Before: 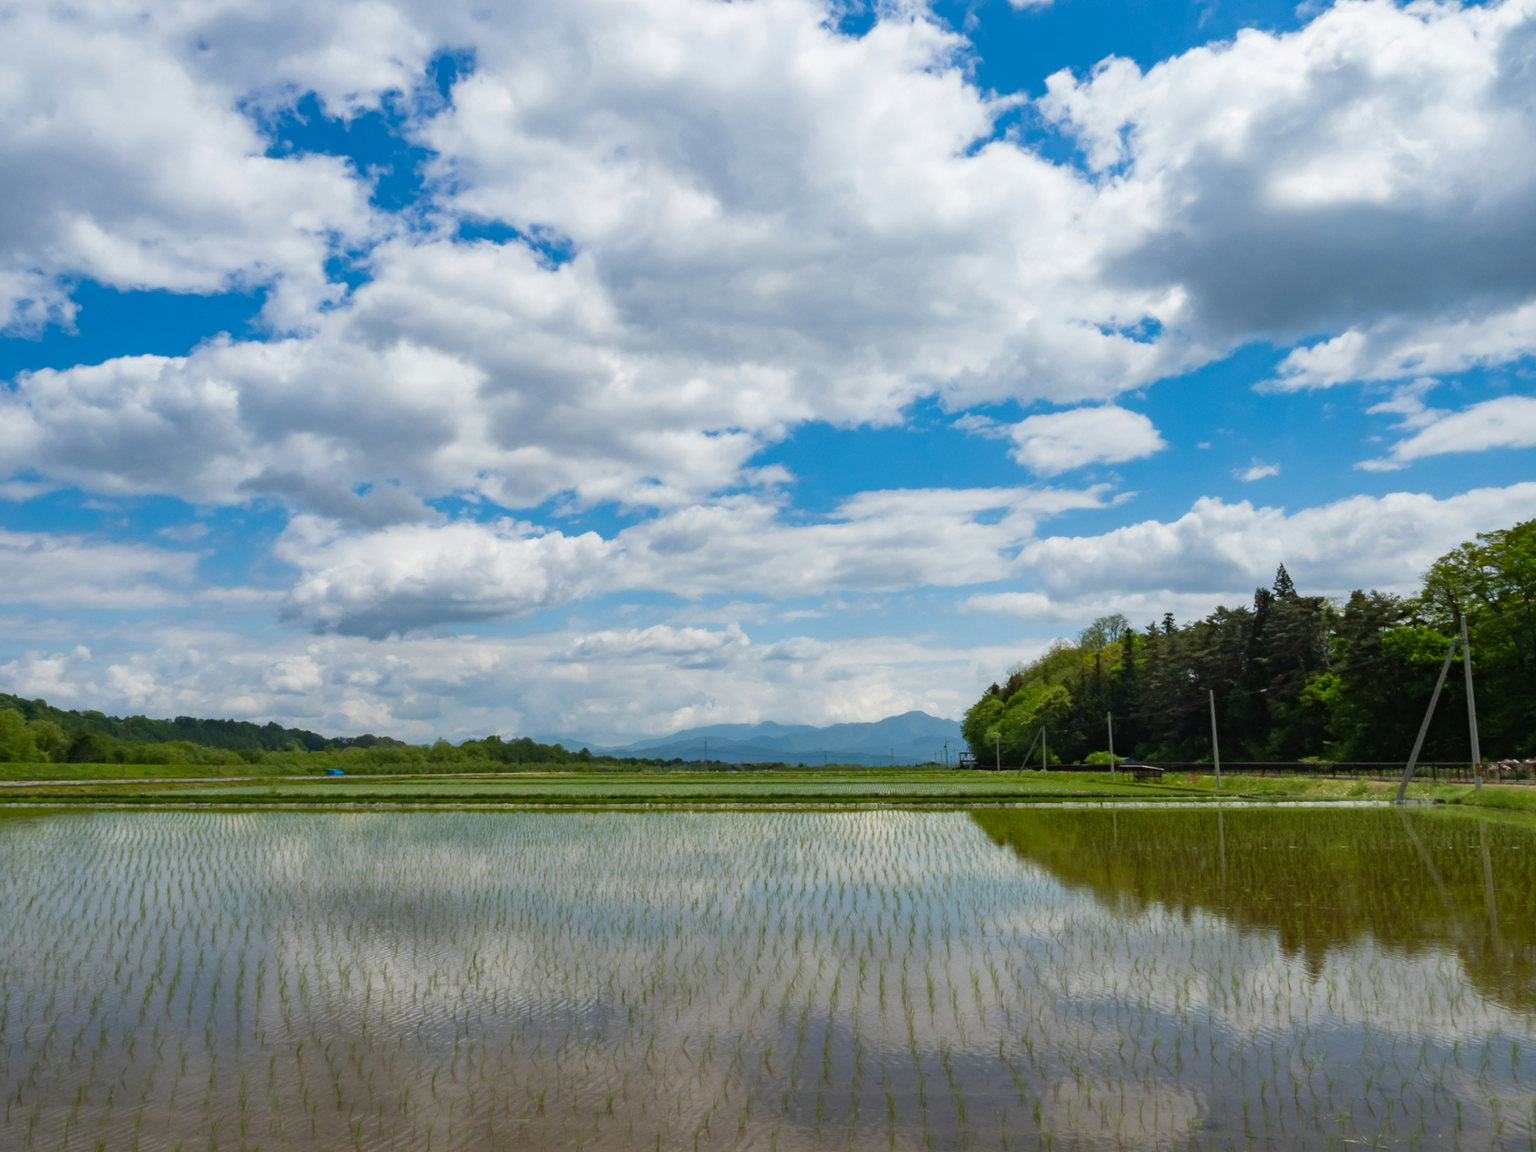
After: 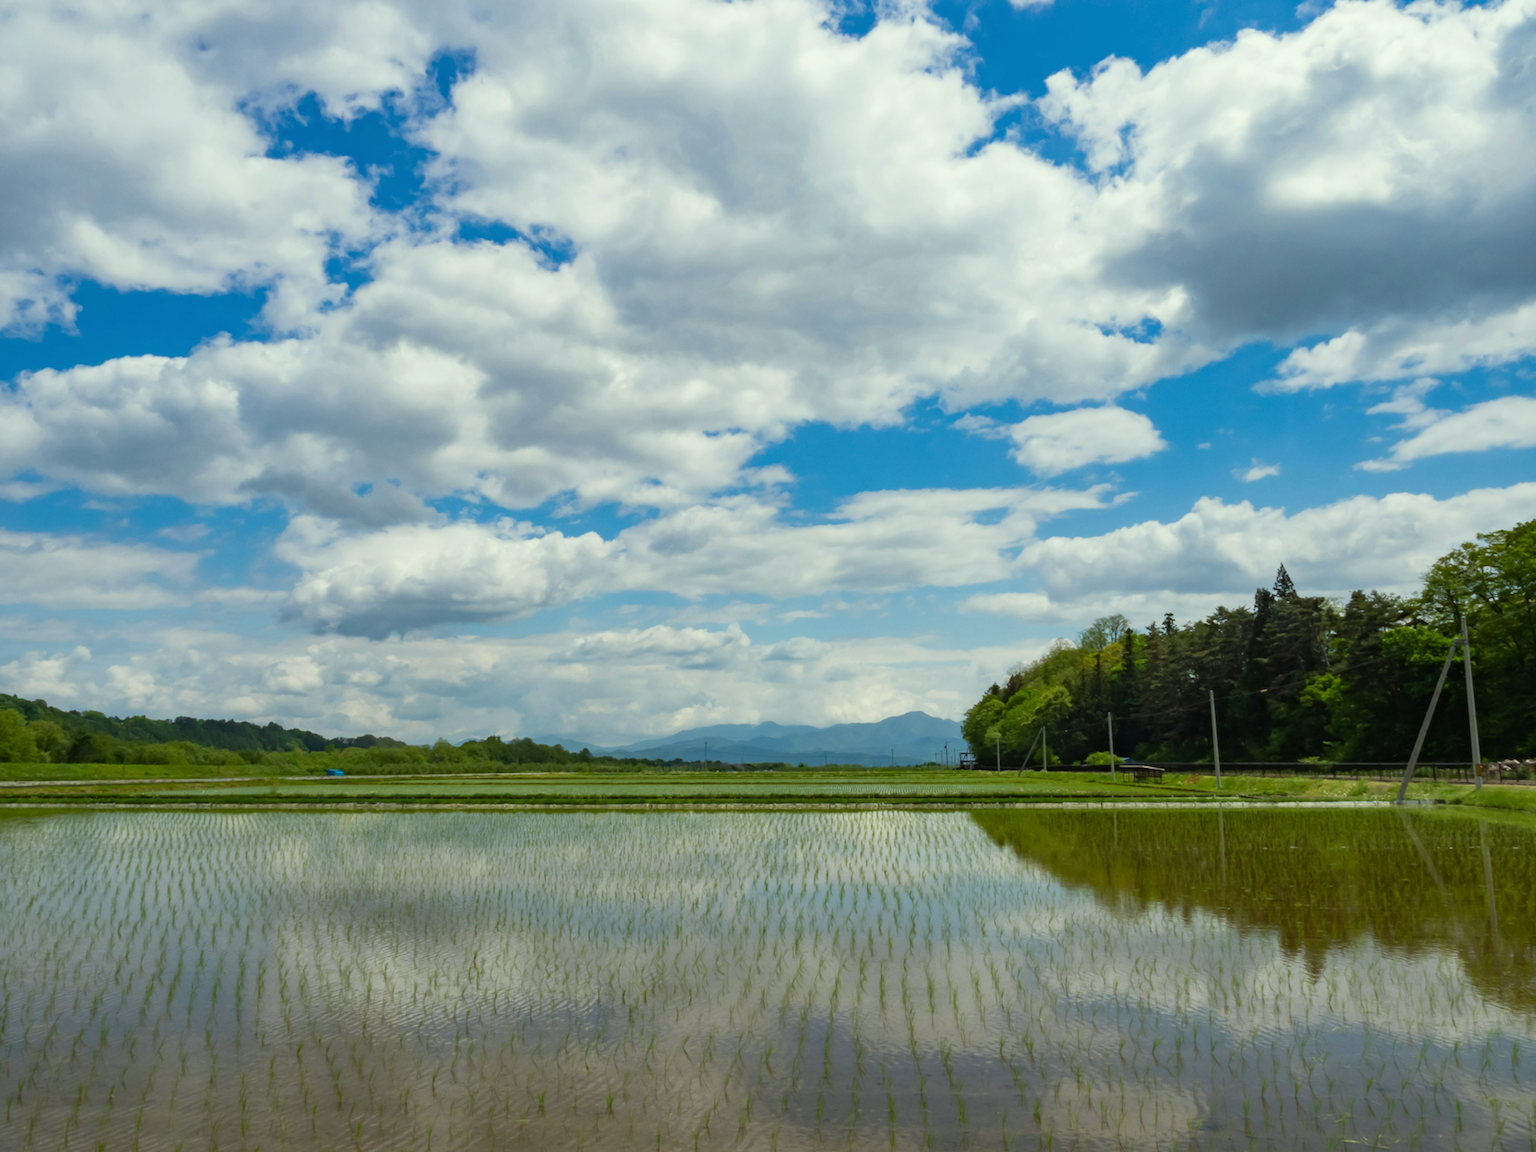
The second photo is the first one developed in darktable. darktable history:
color correction: highlights a* -4.35, highlights b* 6.98
